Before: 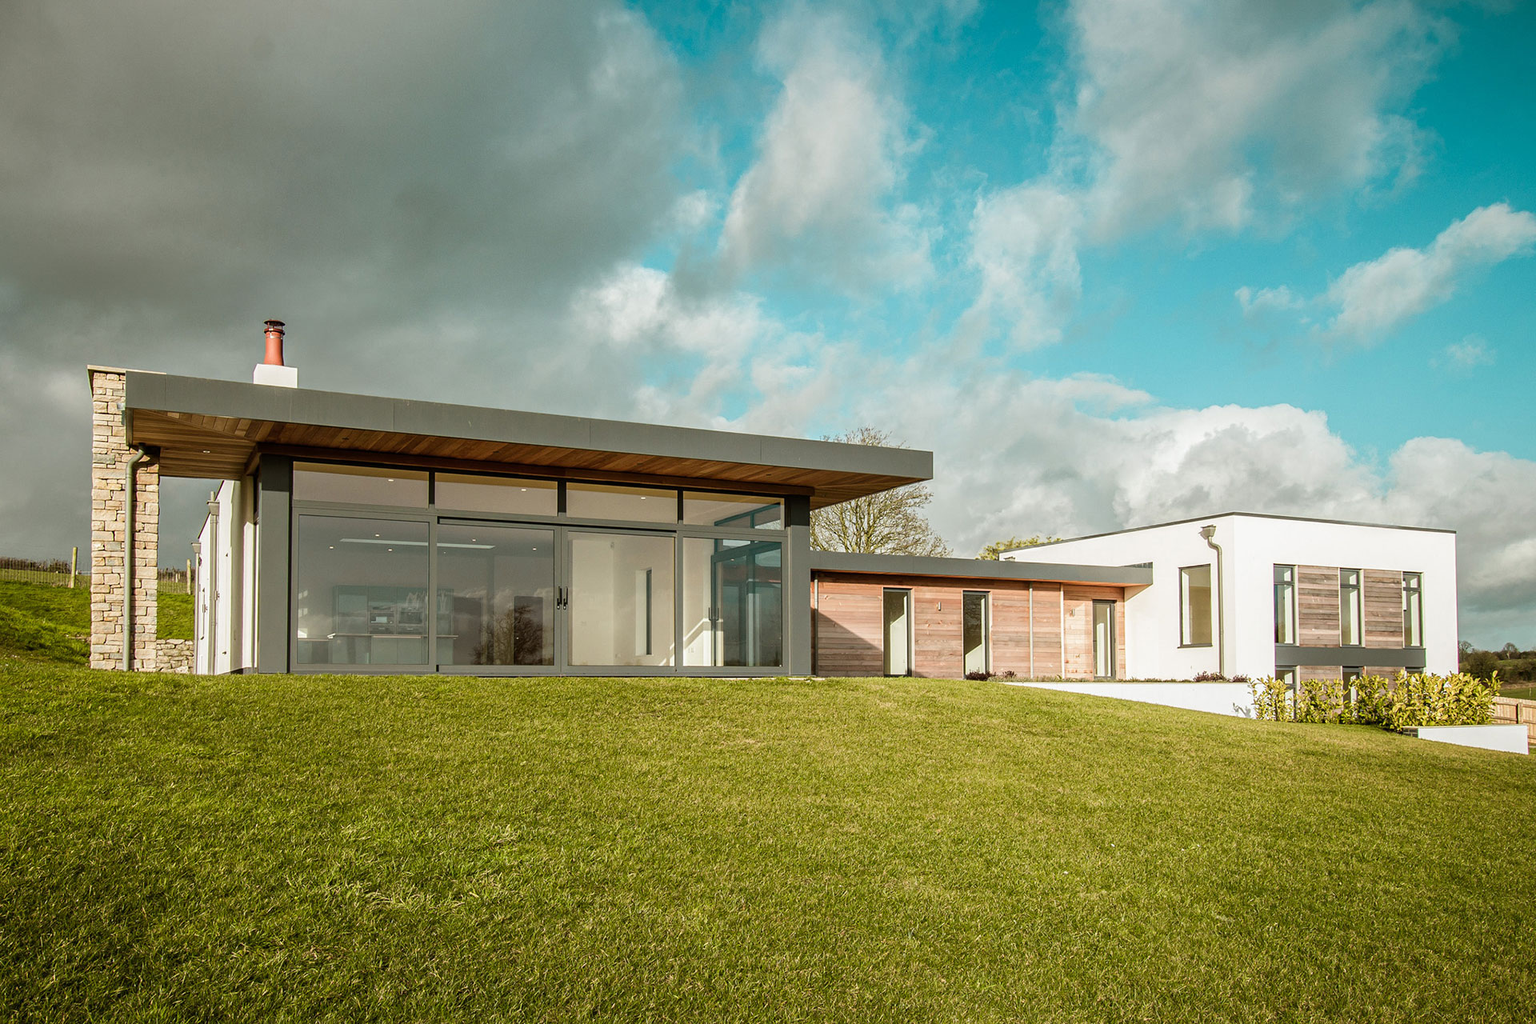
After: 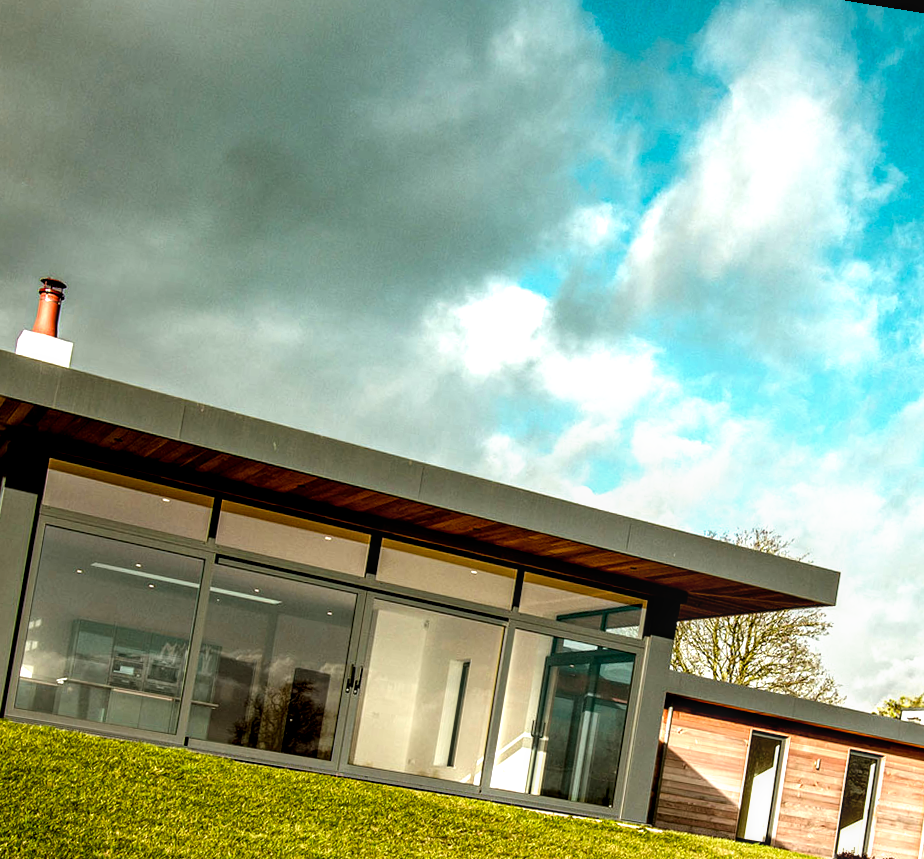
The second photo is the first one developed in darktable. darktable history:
rotate and perspective: rotation 9.12°, automatic cropping off
local contrast: on, module defaults
filmic rgb: black relative exposure -8.2 EV, white relative exposure 2.2 EV, threshold 3 EV, hardness 7.11, latitude 85.74%, contrast 1.696, highlights saturation mix -4%, shadows ↔ highlights balance -2.69%, preserve chrominance no, color science v5 (2021), contrast in shadows safe, contrast in highlights safe, enable highlight reconstruction true
crop: left 20.248%, top 10.86%, right 35.675%, bottom 34.321%
